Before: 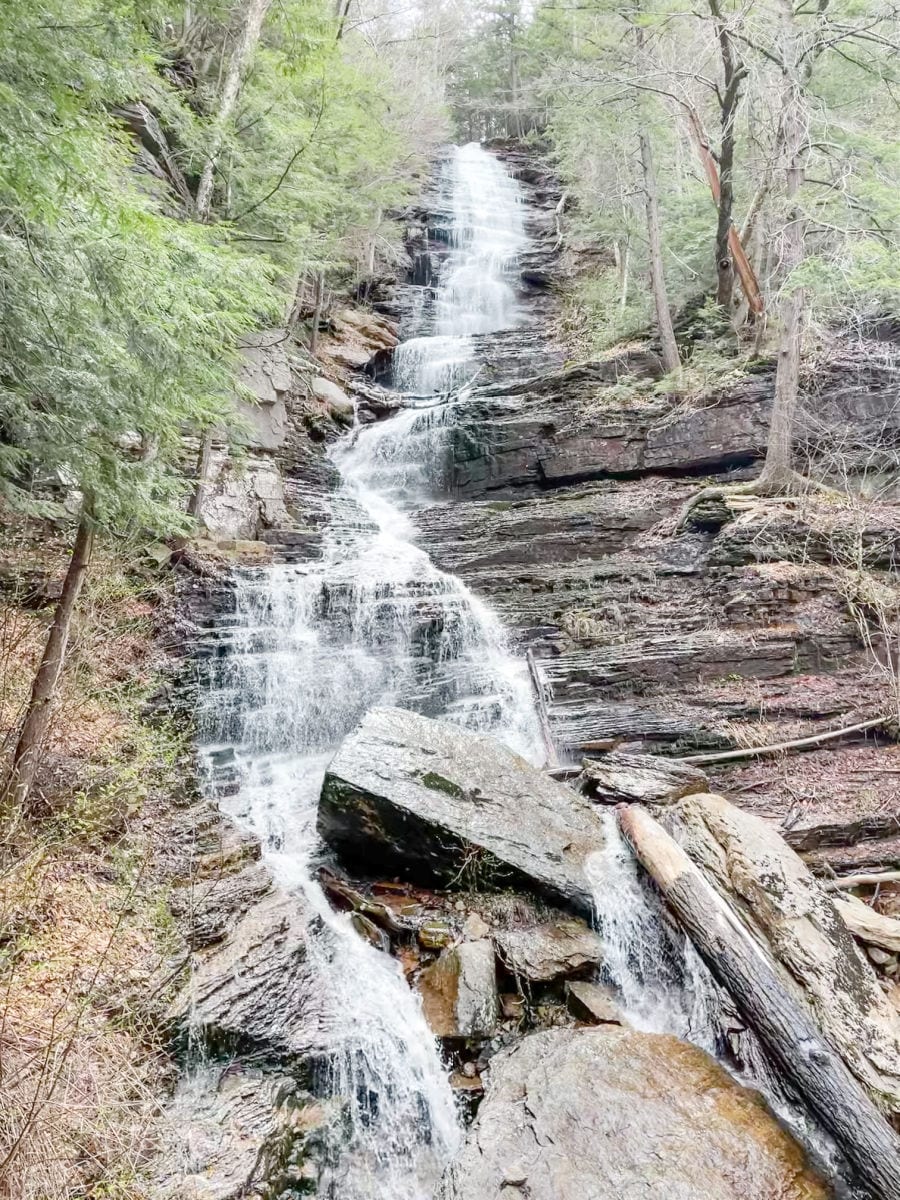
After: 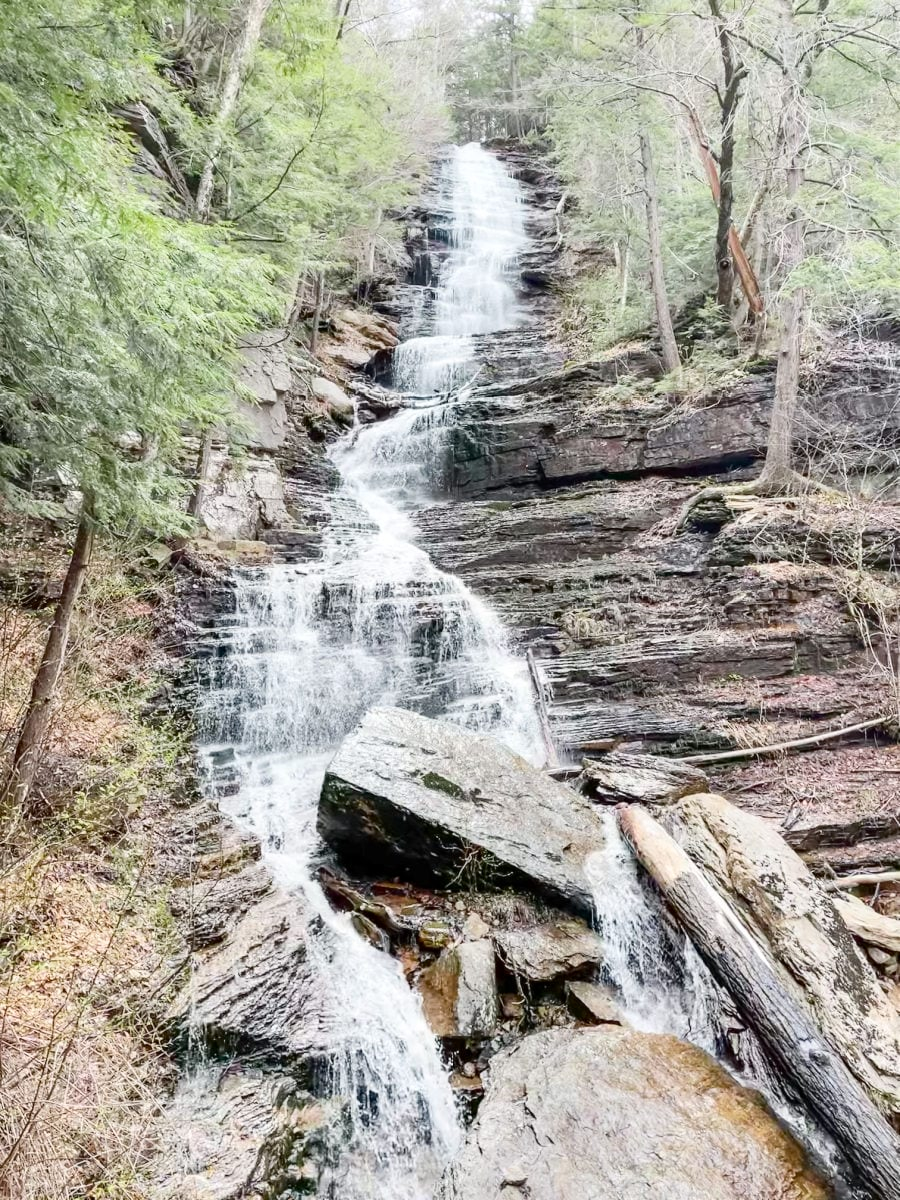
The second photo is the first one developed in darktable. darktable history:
exposure: compensate highlight preservation false
contrast brightness saturation: contrast 0.14
